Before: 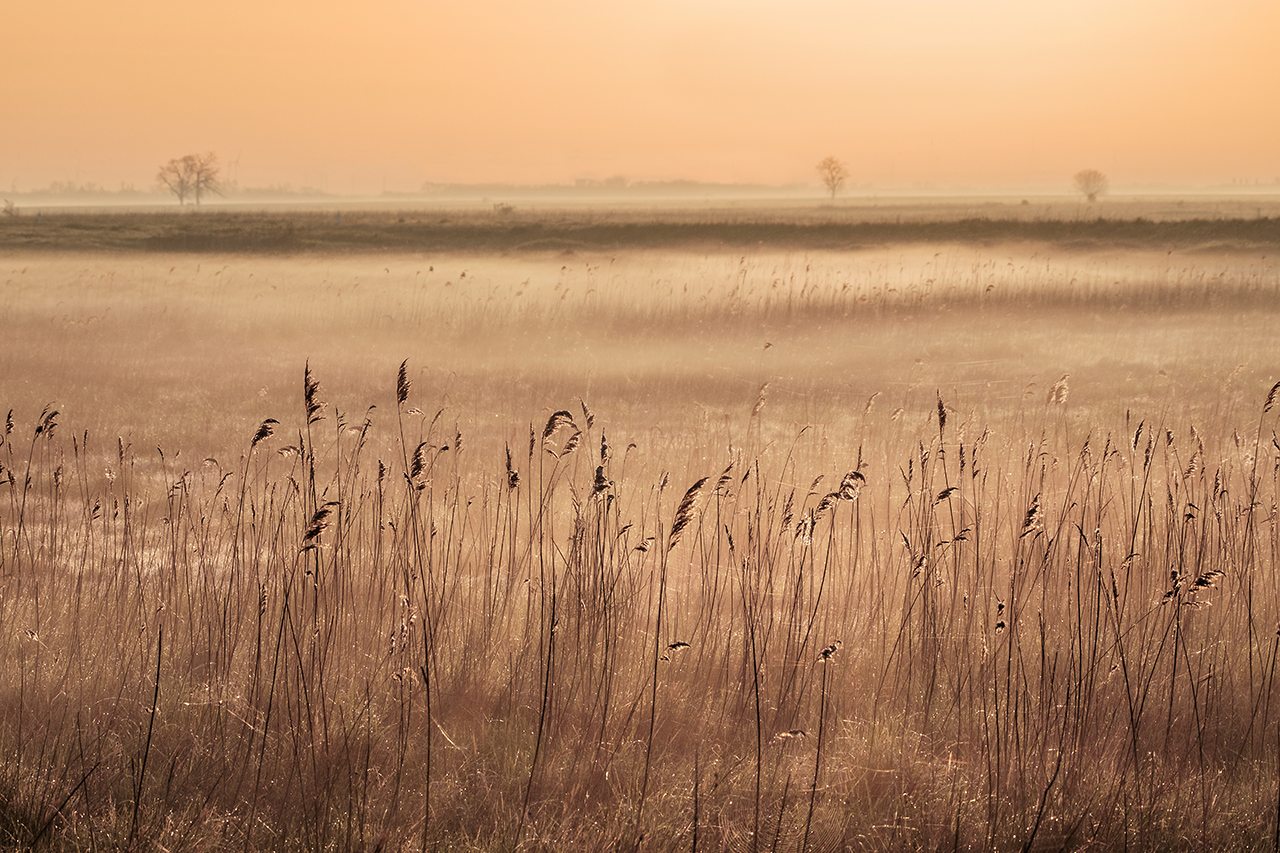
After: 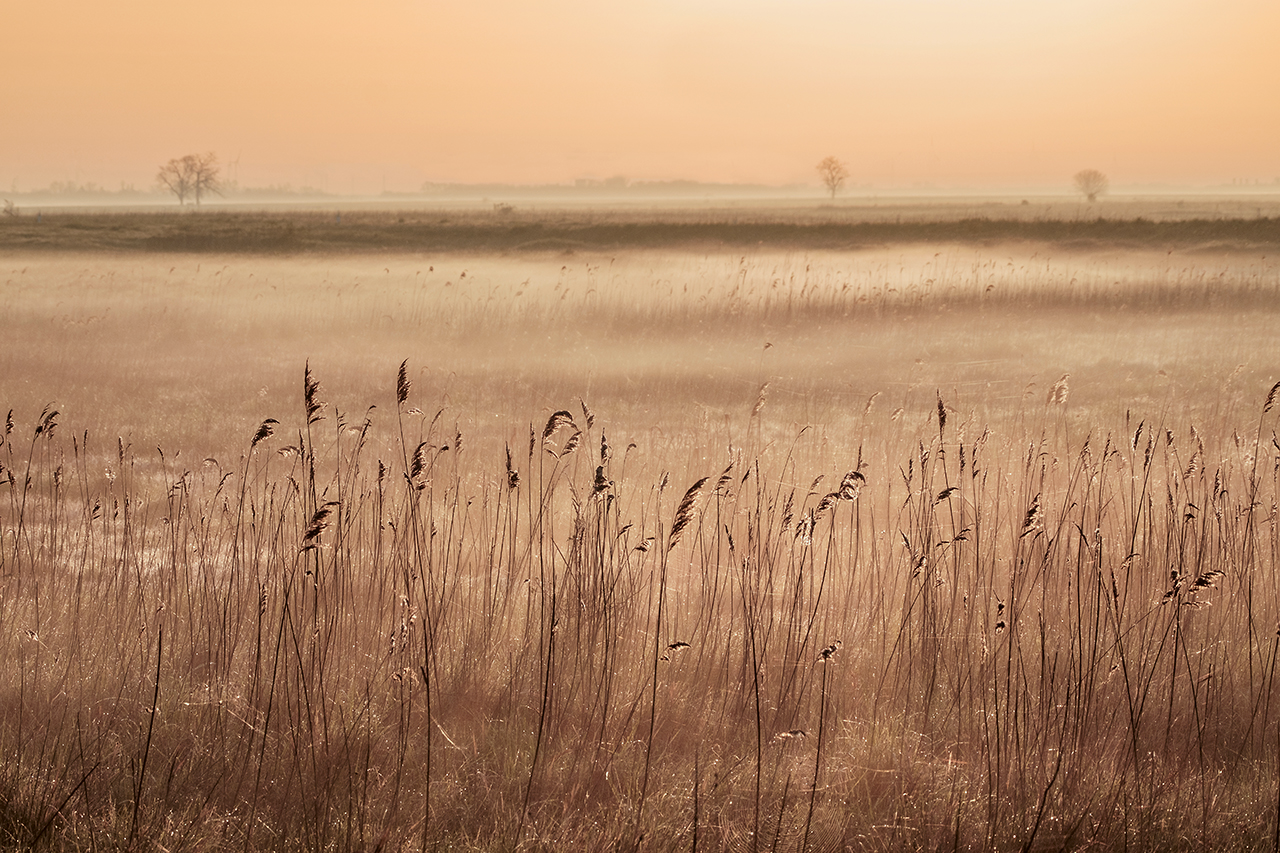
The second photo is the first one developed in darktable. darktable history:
color correction: highlights a* -3.15, highlights b* -6.22, shadows a* 2.93, shadows b* 5.18
